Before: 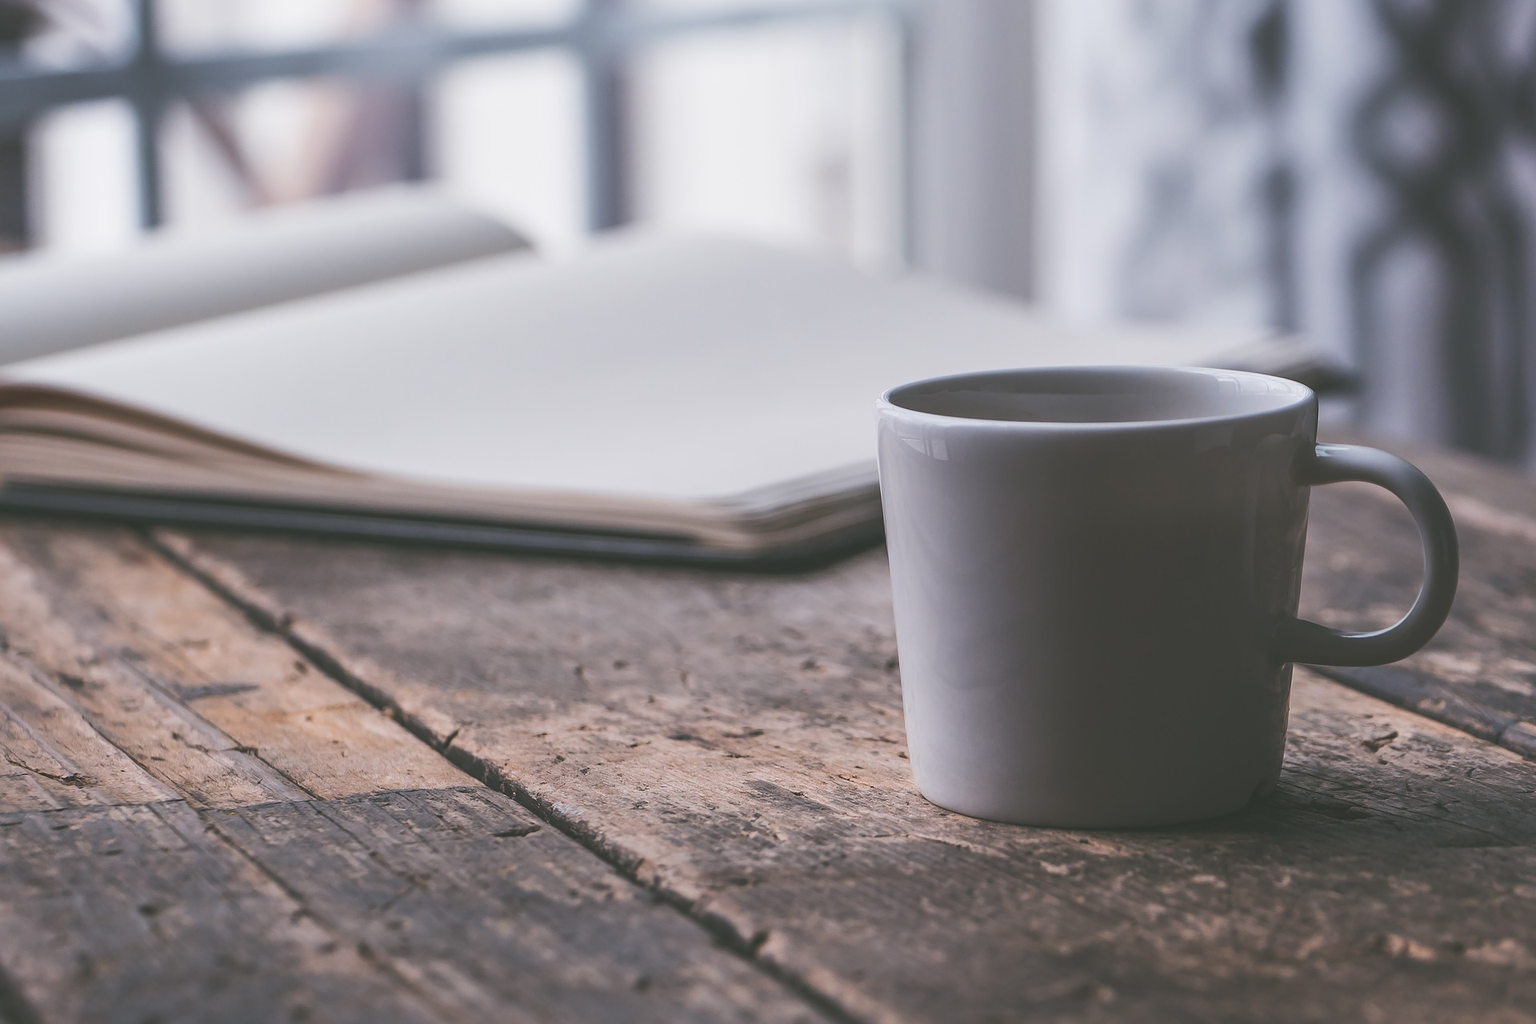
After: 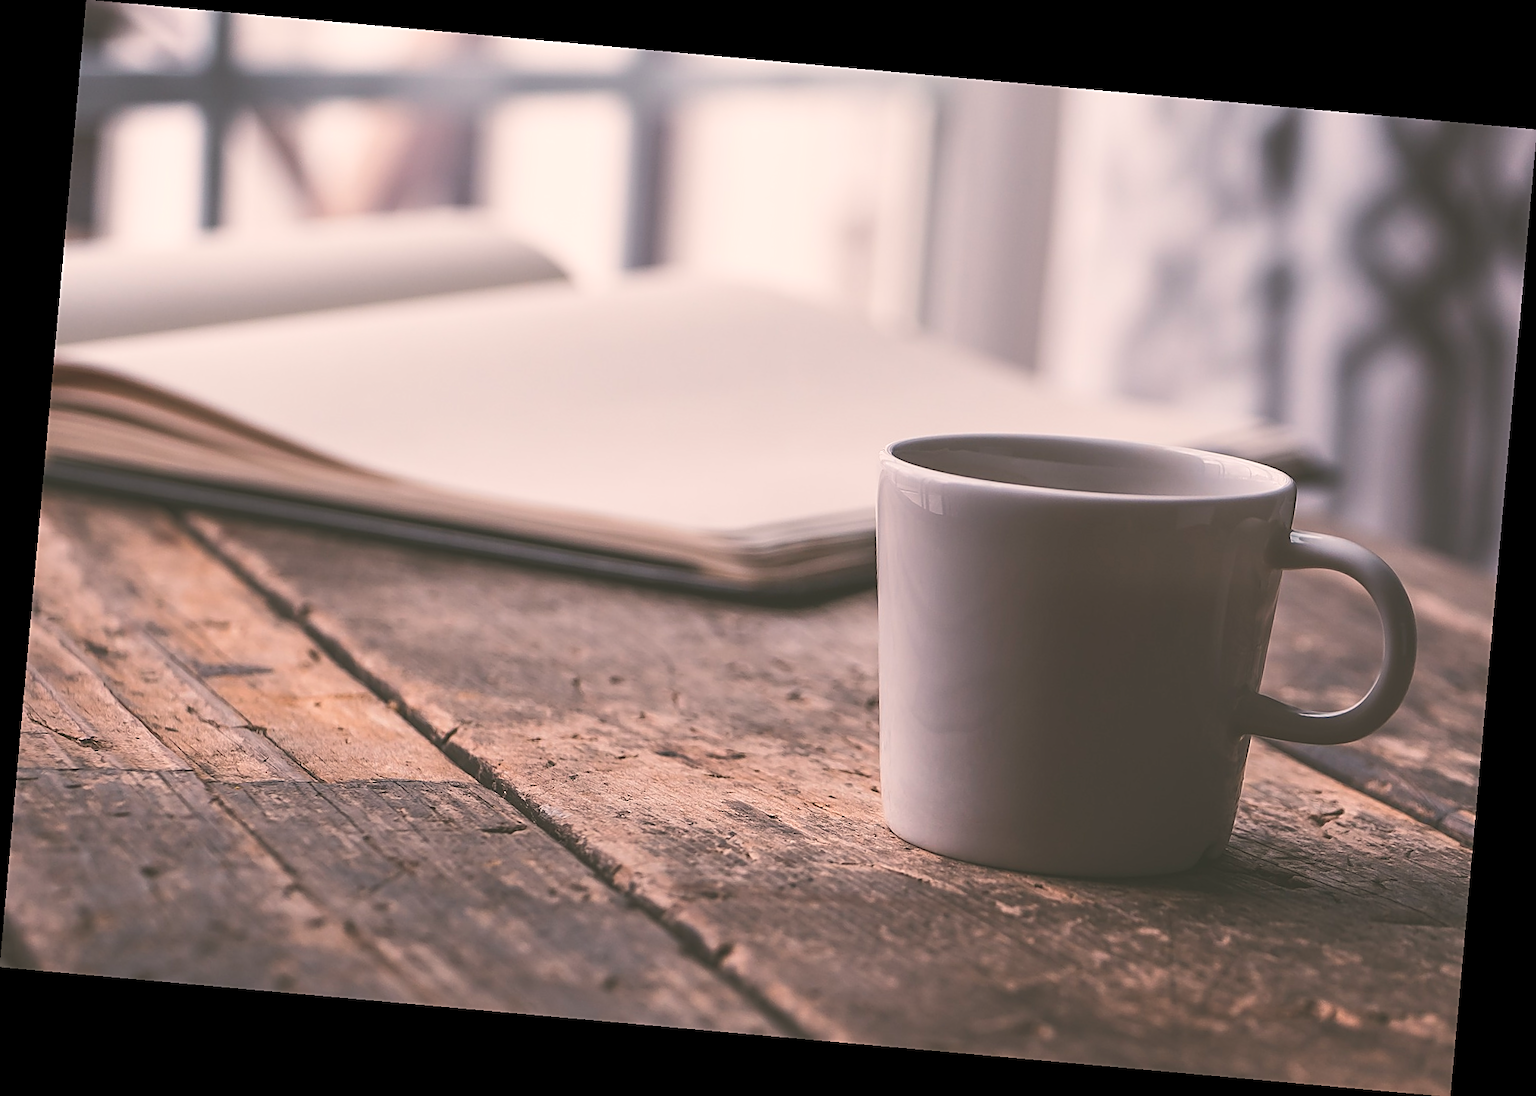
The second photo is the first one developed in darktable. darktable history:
rotate and perspective: rotation 5.12°, automatic cropping off
sharpen: on, module defaults
white balance: red 1.127, blue 0.943
tone curve: curves: ch0 [(0, 0) (0.003, 0.003) (0.011, 0.012) (0.025, 0.026) (0.044, 0.046) (0.069, 0.072) (0.1, 0.104) (0.136, 0.141) (0.177, 0.184) (0.224, 0.233) (0.277, 0.288) (0.335, 0.348) (0.399, 0.414) (0.468, 0.486) (0.543, 0.564) (0.623, 0.647) (0.709, 0.736) (0.801, 0.831) (0.898, 0.921) (1, 1)], preserve colors none
